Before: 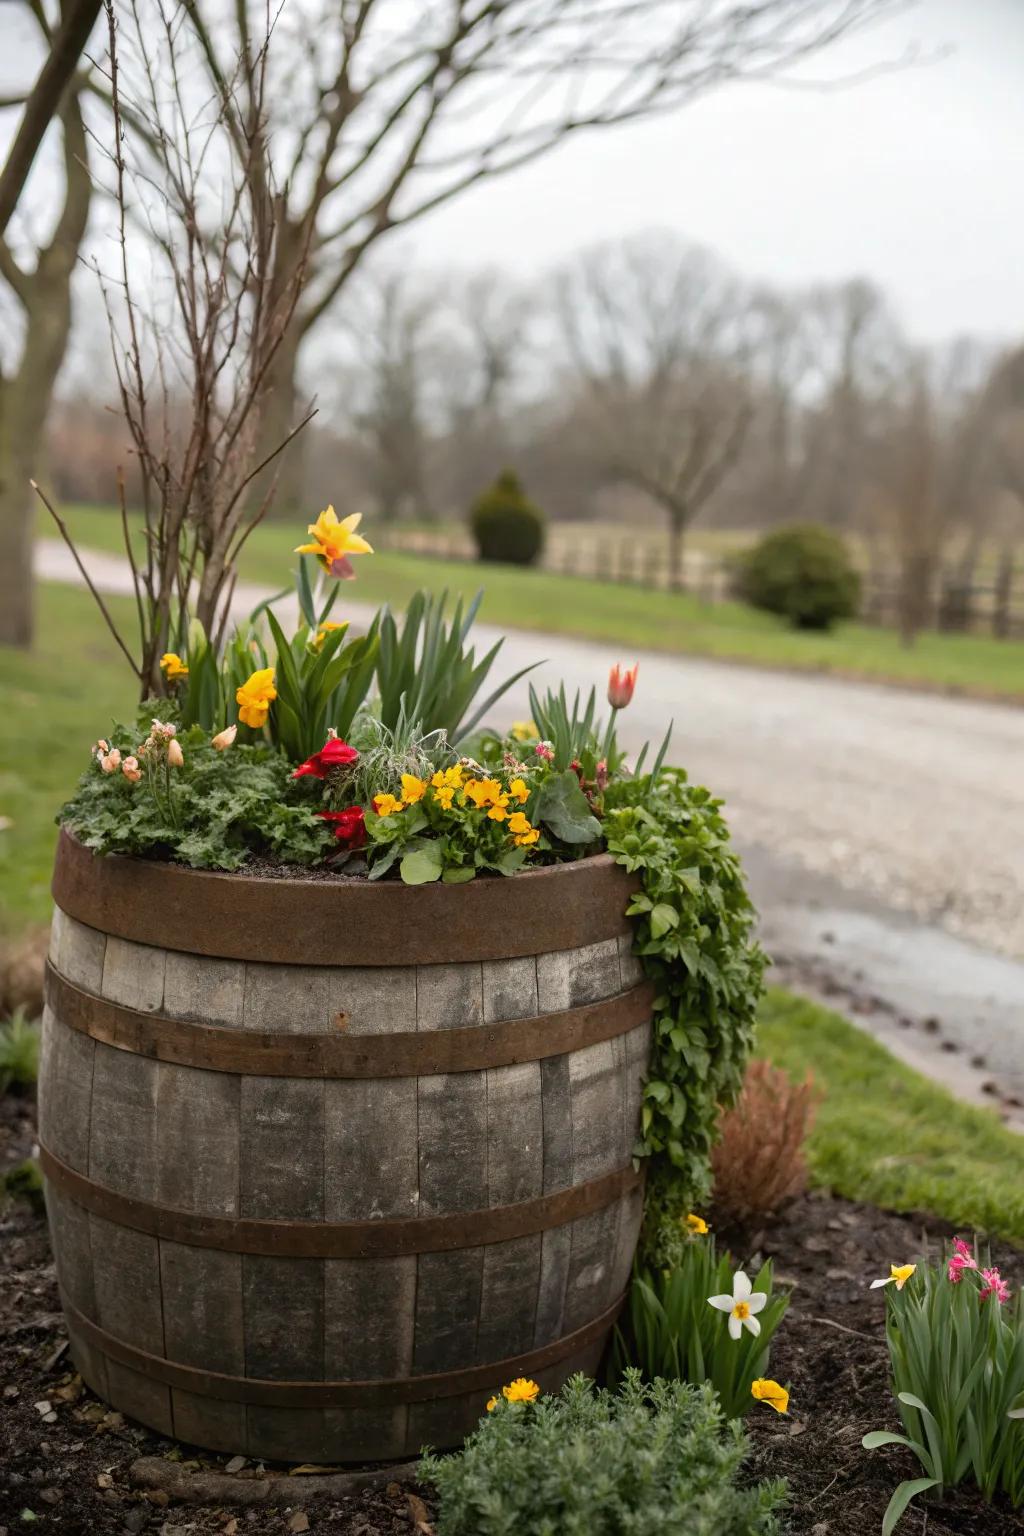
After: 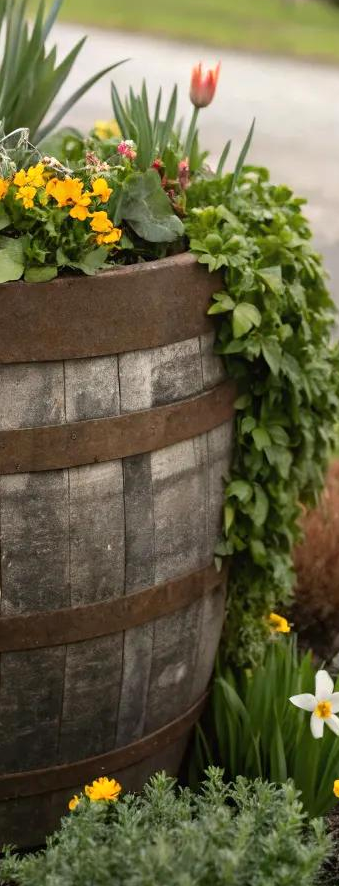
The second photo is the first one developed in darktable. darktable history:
exposure: exposure 0.207 EV, compensate highlight preservation false
crop: left 40.878%, top 39.176%, right 25.993%, bottom 3.081%
